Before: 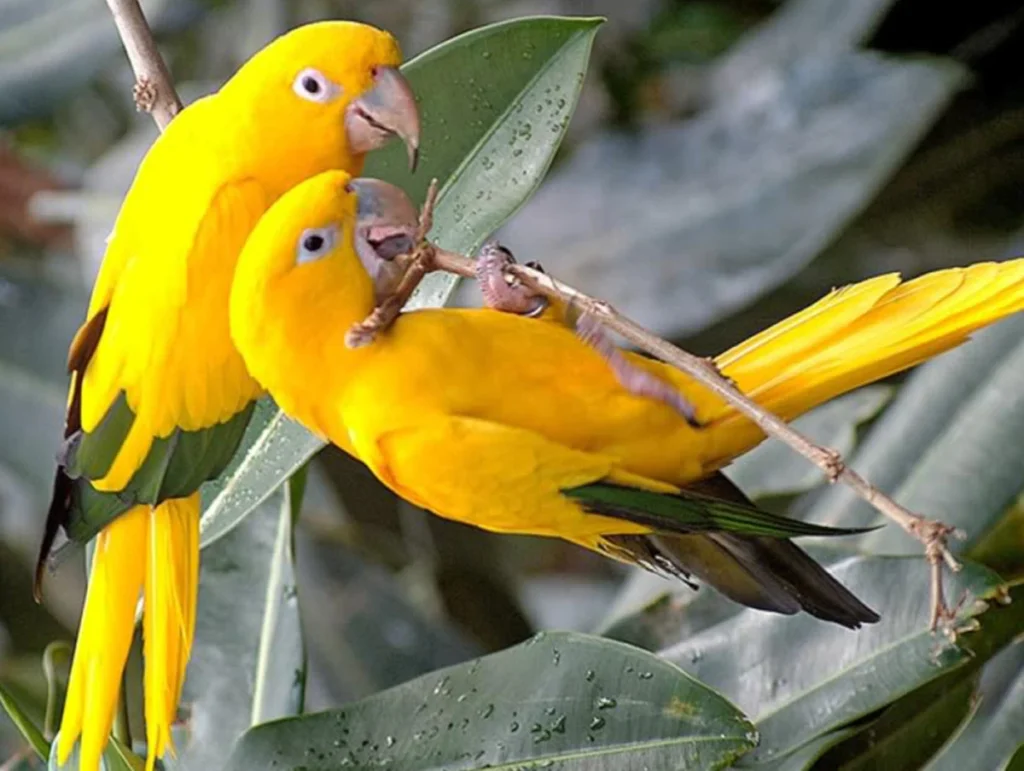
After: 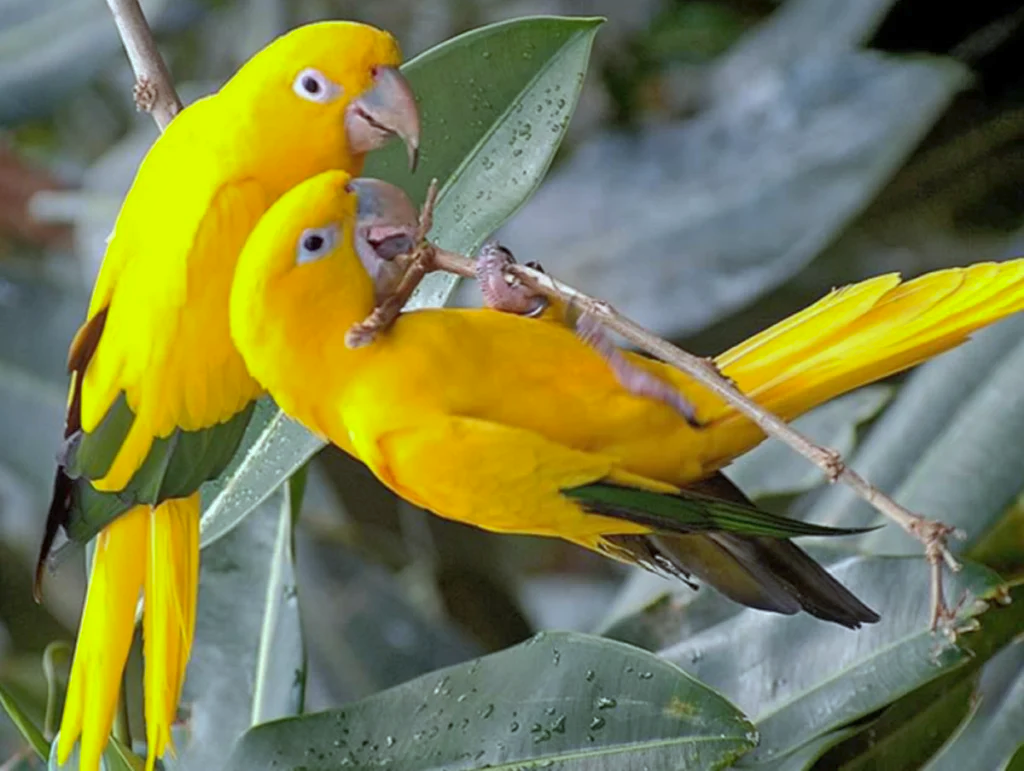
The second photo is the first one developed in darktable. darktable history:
white balance: red 0.925, blue 1.046
base curve: preserve colors none
exposure: compensate highlight preservation false
shadows and highlights: on, module defaults
